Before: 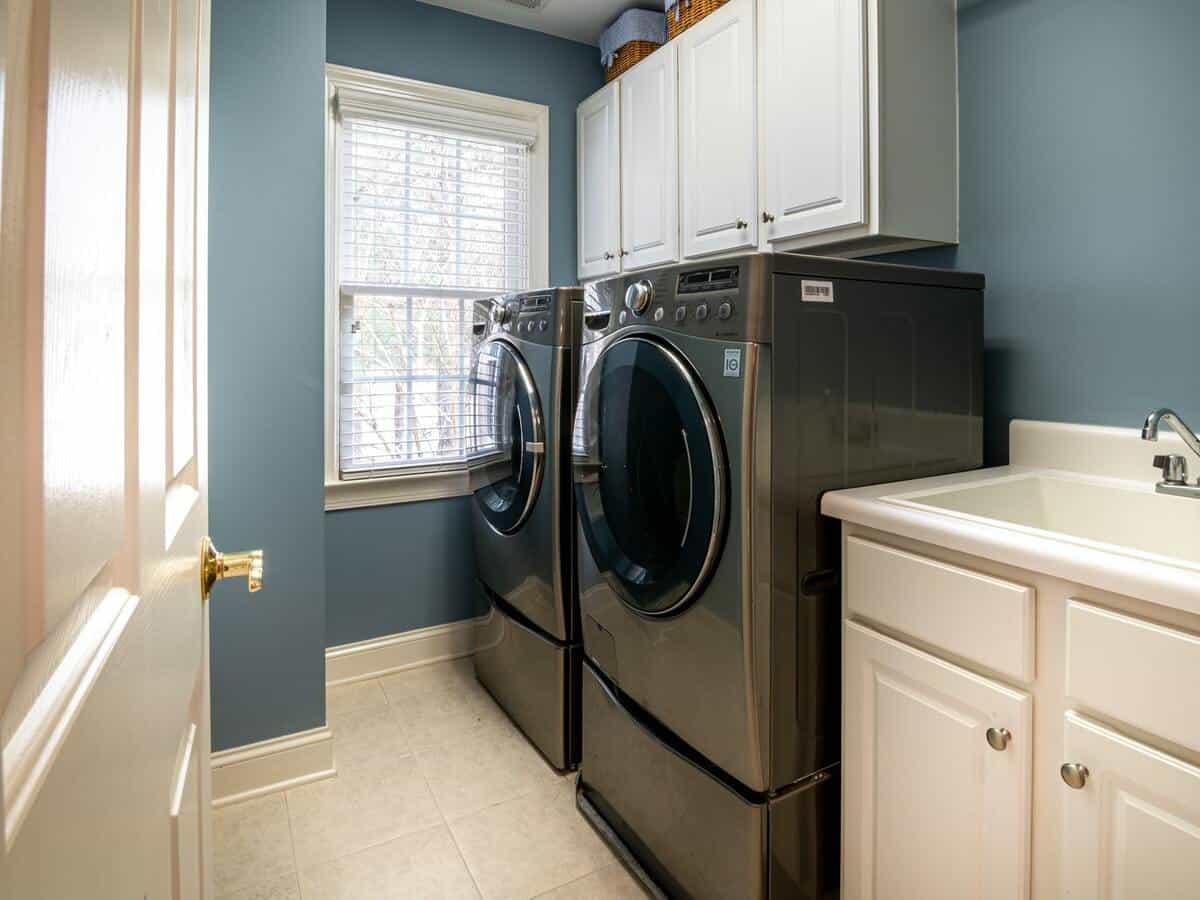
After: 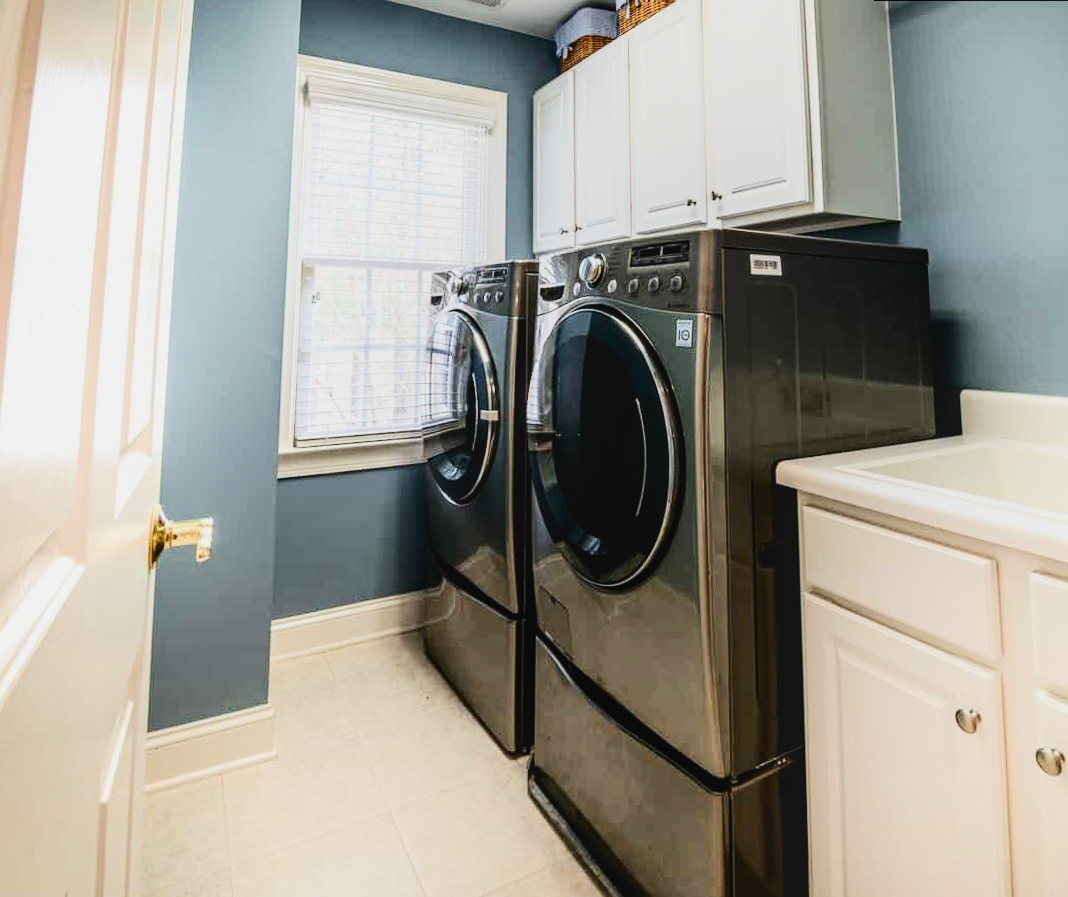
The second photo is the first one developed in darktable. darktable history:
exposure: black level correction 0, exposure 0.7 EV, compensate exposure bias true, compensate highlight preservation false
filmic rgb: black relative exposure -6.98 EV, white relative exposure 5.63 EV, hardness 2.86
rotate and perspective: rotation 0.215°, lens shift (vertical) -0.139, crop left 0.069, crop right 0.939, crop top 0.002, crop bottom 0.996
local contrast: detail 110%
crop: right 4.126%, bottom 0.031%
contrast brightness saturation: contrast 0.28
